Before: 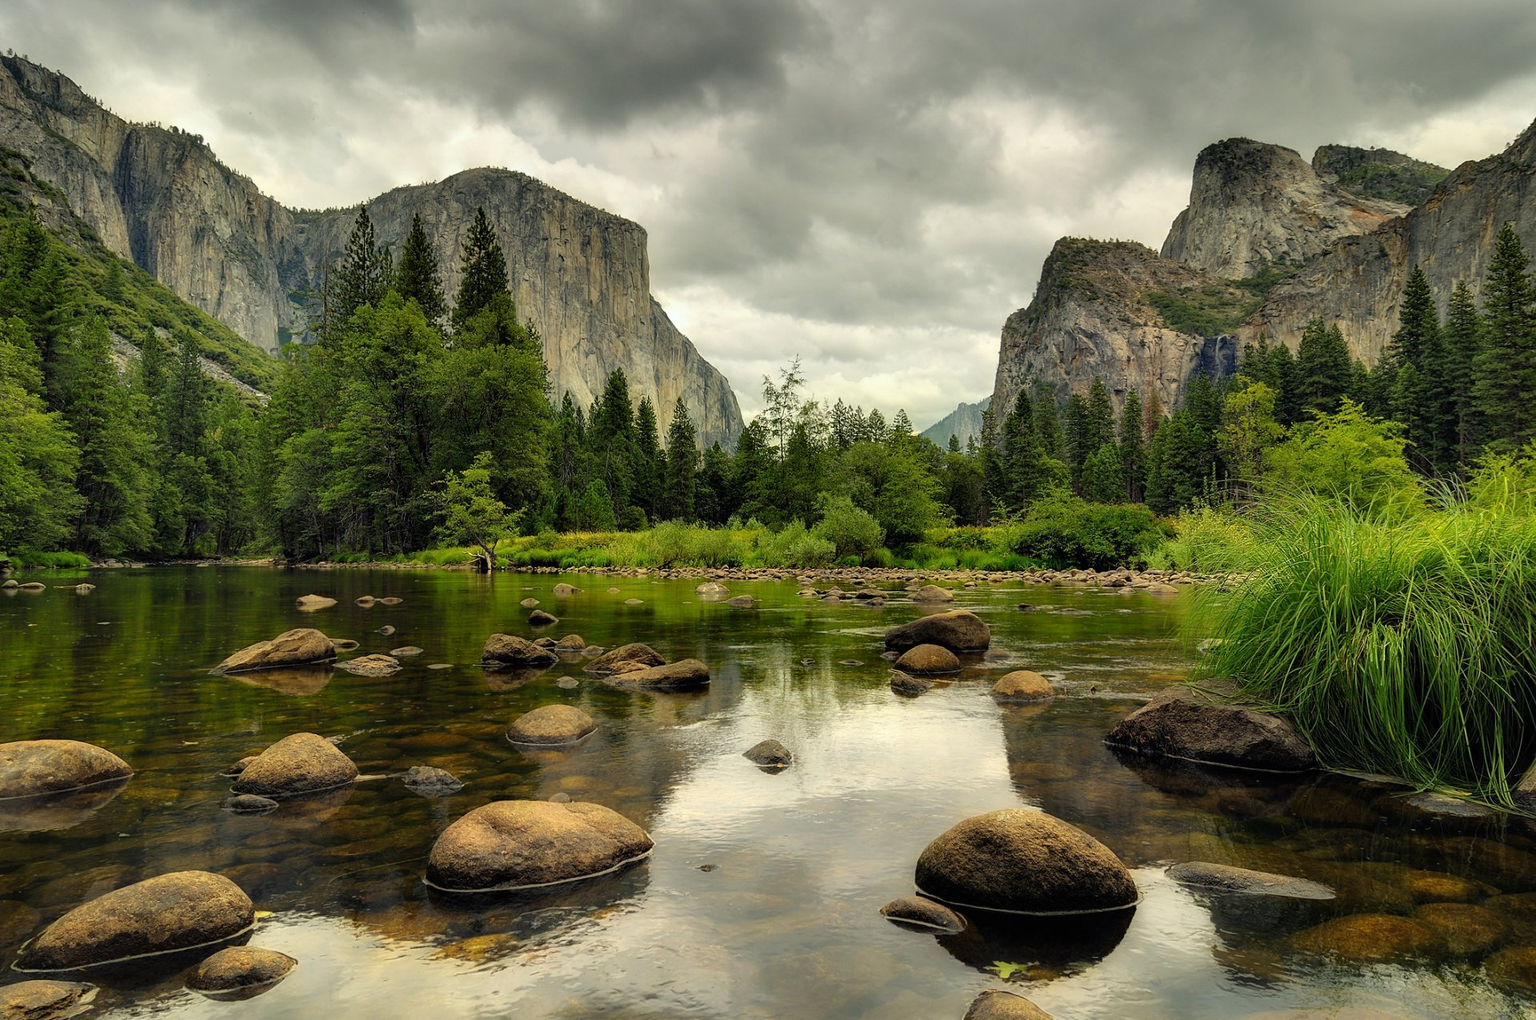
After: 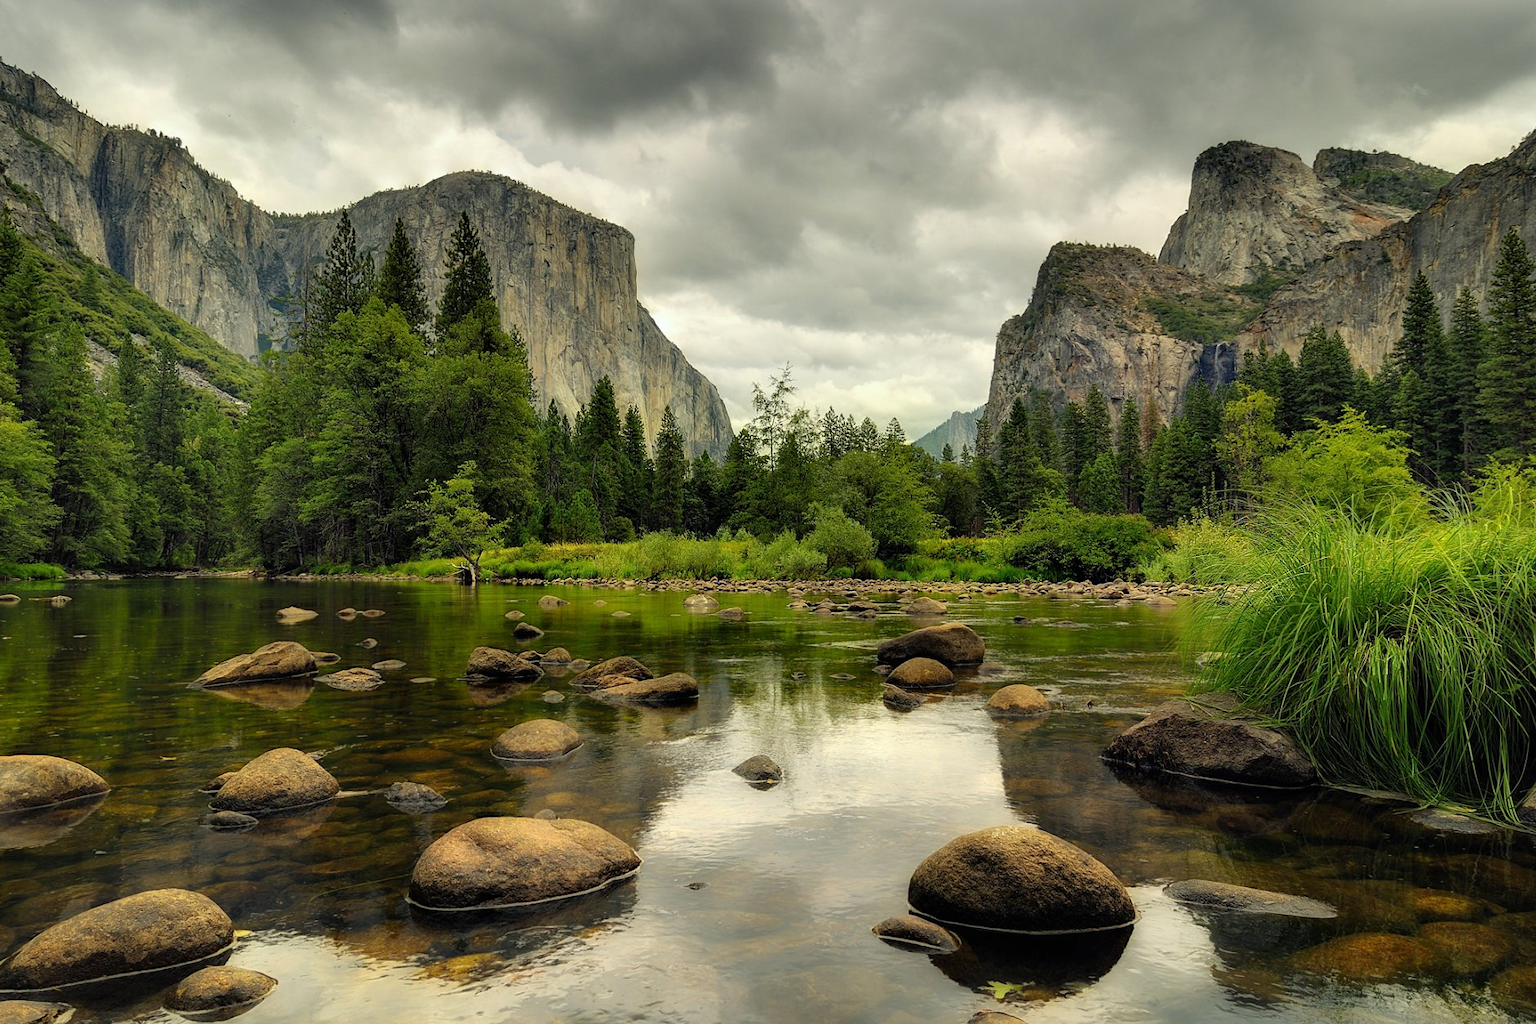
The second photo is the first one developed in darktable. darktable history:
crop: left 1.716%, right 0.286%, bottom 1.525%
